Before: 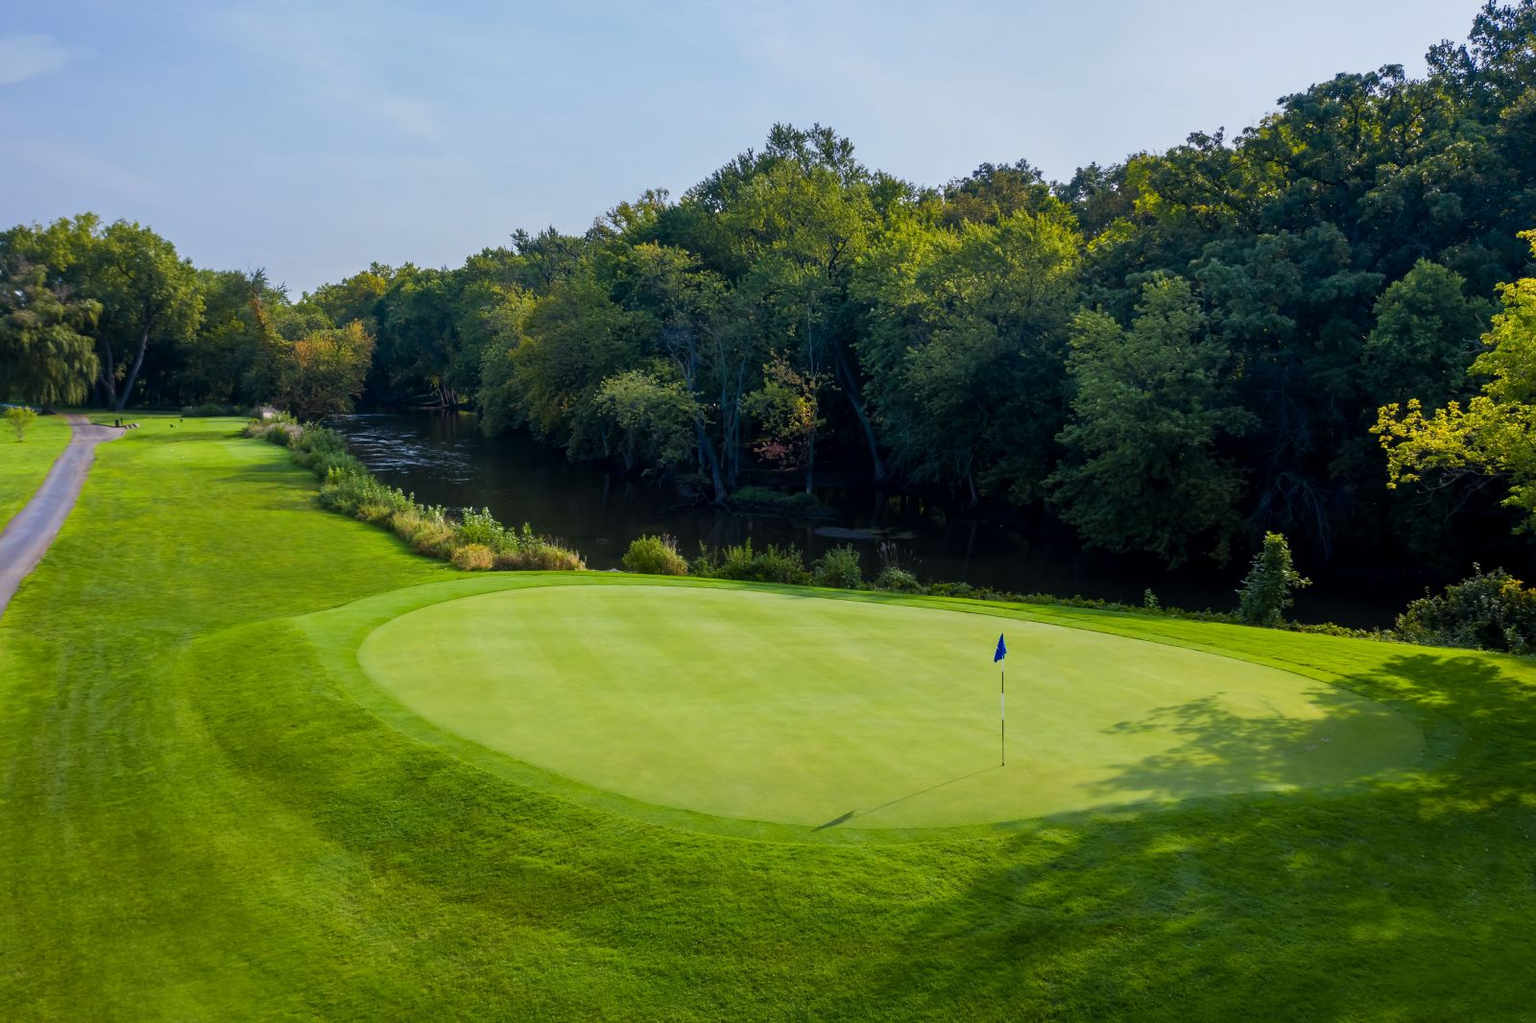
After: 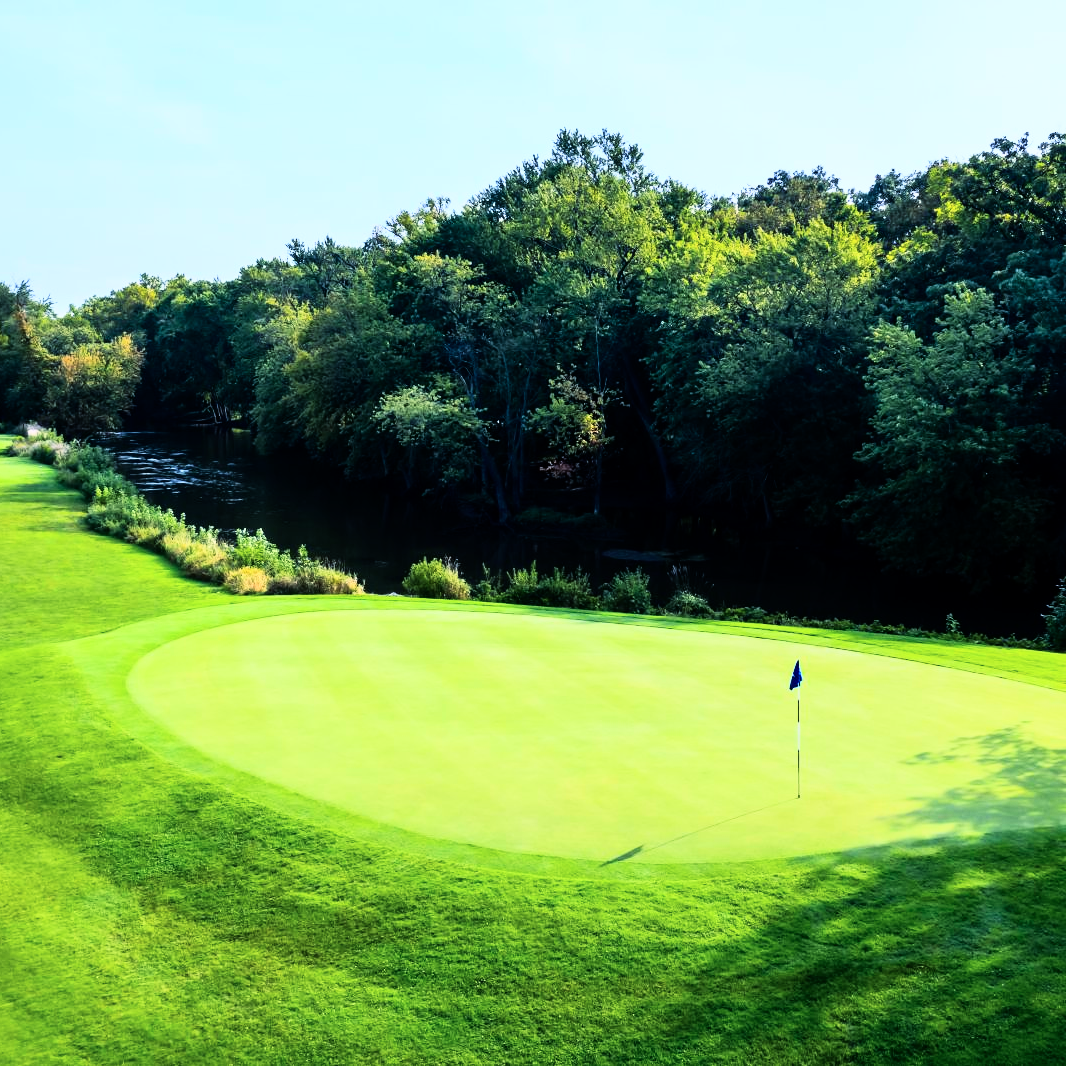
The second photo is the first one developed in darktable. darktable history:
crop: left 15.419%, right 17.914%
color balance rgb: shadows lift › chroma 5.41%, shadows lift › hue 240°, highlights gain › chroma 3.74%, highlights gain › hue 60°, saturation formula JzAzBz (2021)
rgb curve: curves: ch0 [(0, 0) (0.21, 0.15) (0.24, 0.21) (0.5, 0.75) (0.75, 0.96) (0.89, 0.99) (1, 1)]; ch1 [(0, 0.02) (0.21, 0.13) (0.25, 0.2) (0.5, 0.67) (0.75, 0.9) (0.89, 0.97) (1, 1)]; ch2 [(0, 0.02) (0.21, 0.13) (0.25, 0.2) (0.5, 0.67) (0.75, 0.9) (0.89, 0.97) (1, 1)], compensate middle gray true
color calibration: illuminant F (fluorescent), F source F9 (Cool White Deluxe 4150 K) – high CRI, x 0.374, y 0.373, temperature 4158.34 K
